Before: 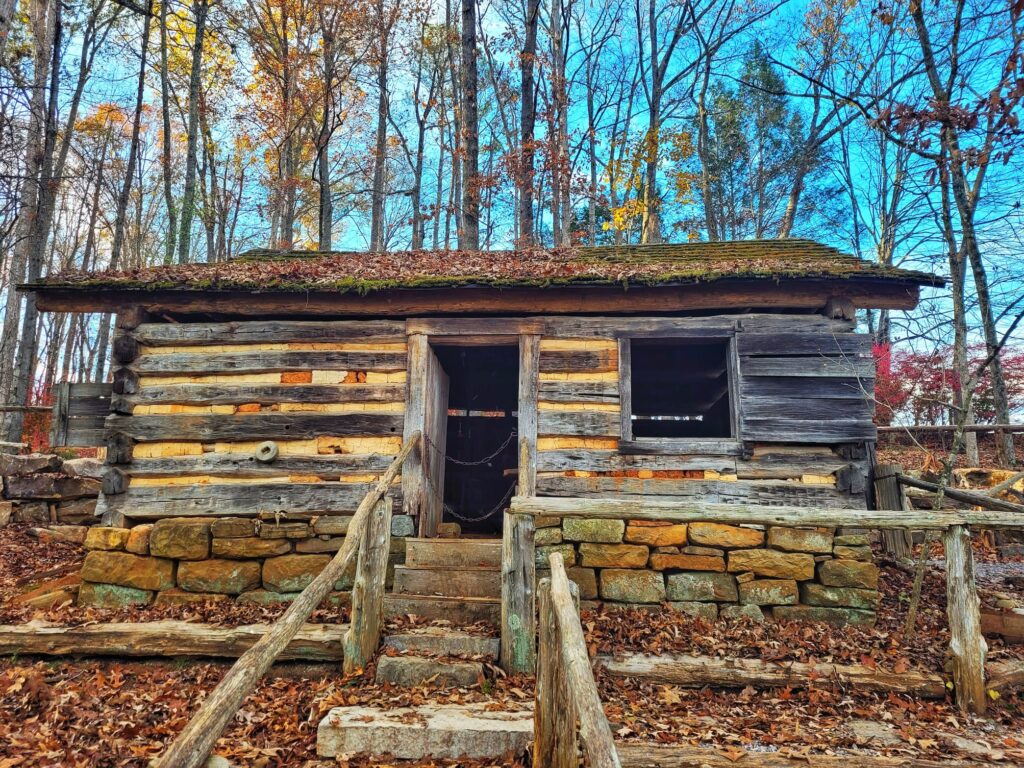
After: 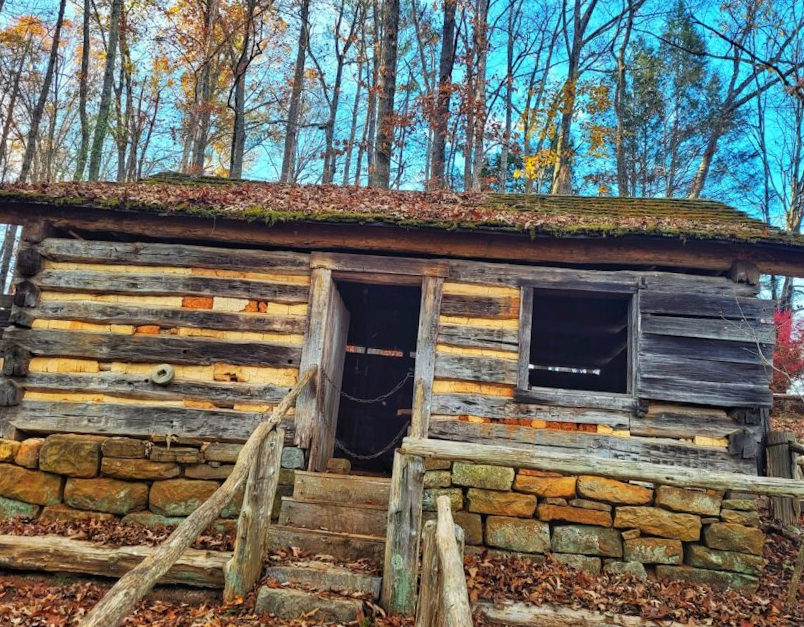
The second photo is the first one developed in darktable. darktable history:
crop and rotate: left 11.831%, top 11.346%, right 13.429%, bottom 13.899%
rotate and perspective: rotation 4.1°, automatic cropping off
